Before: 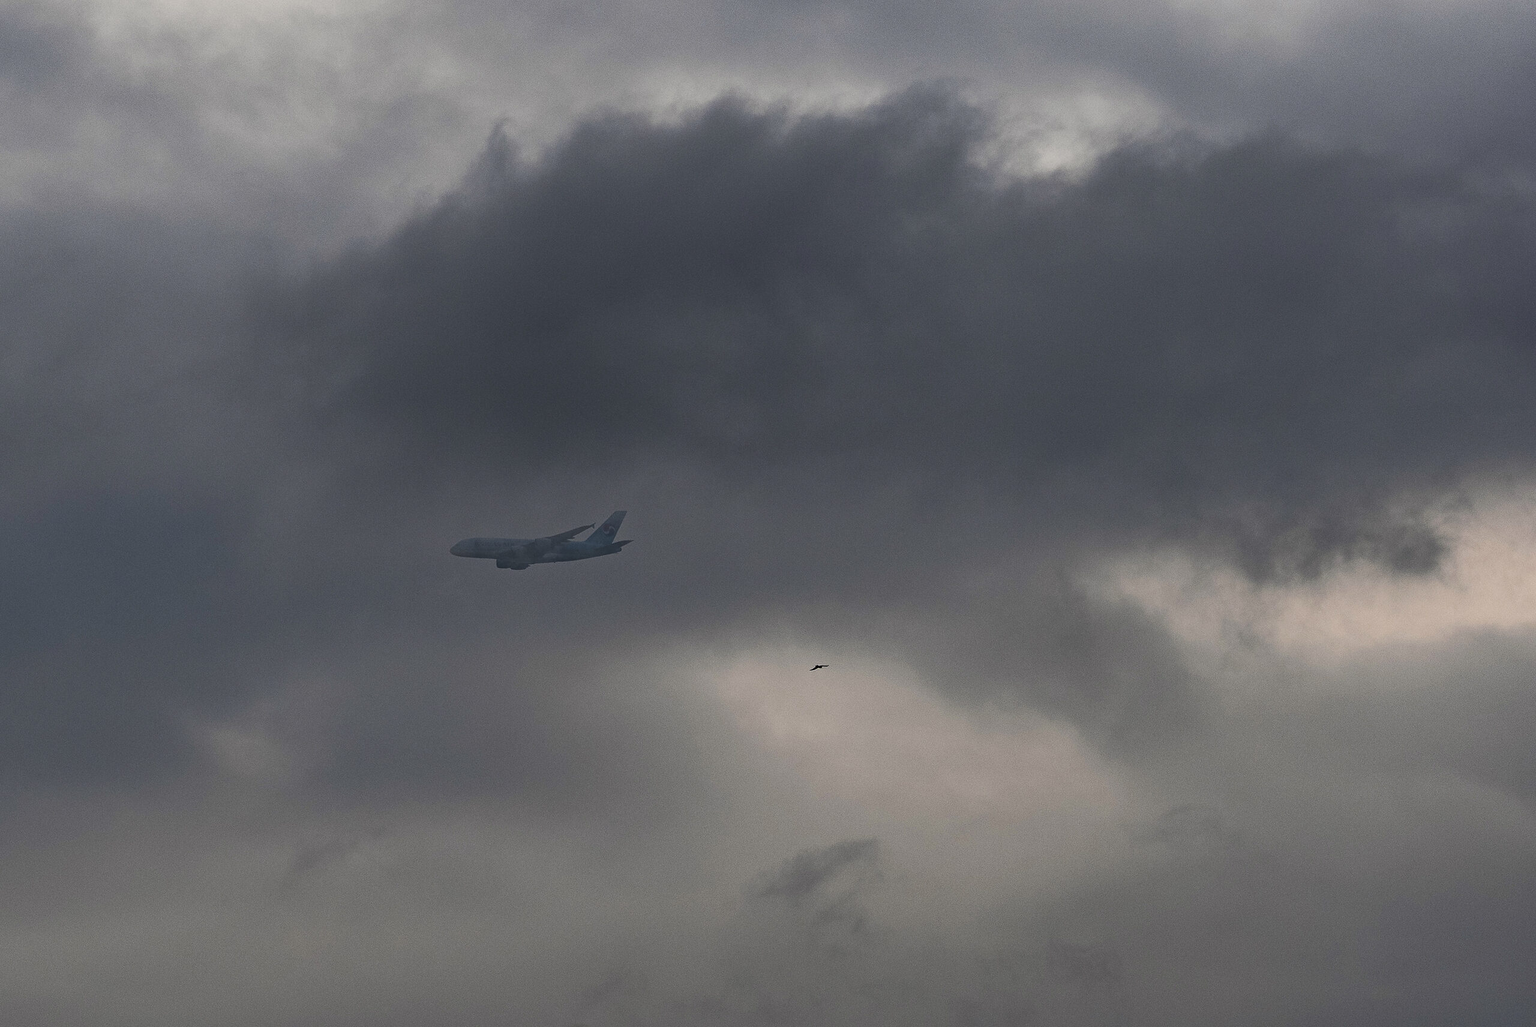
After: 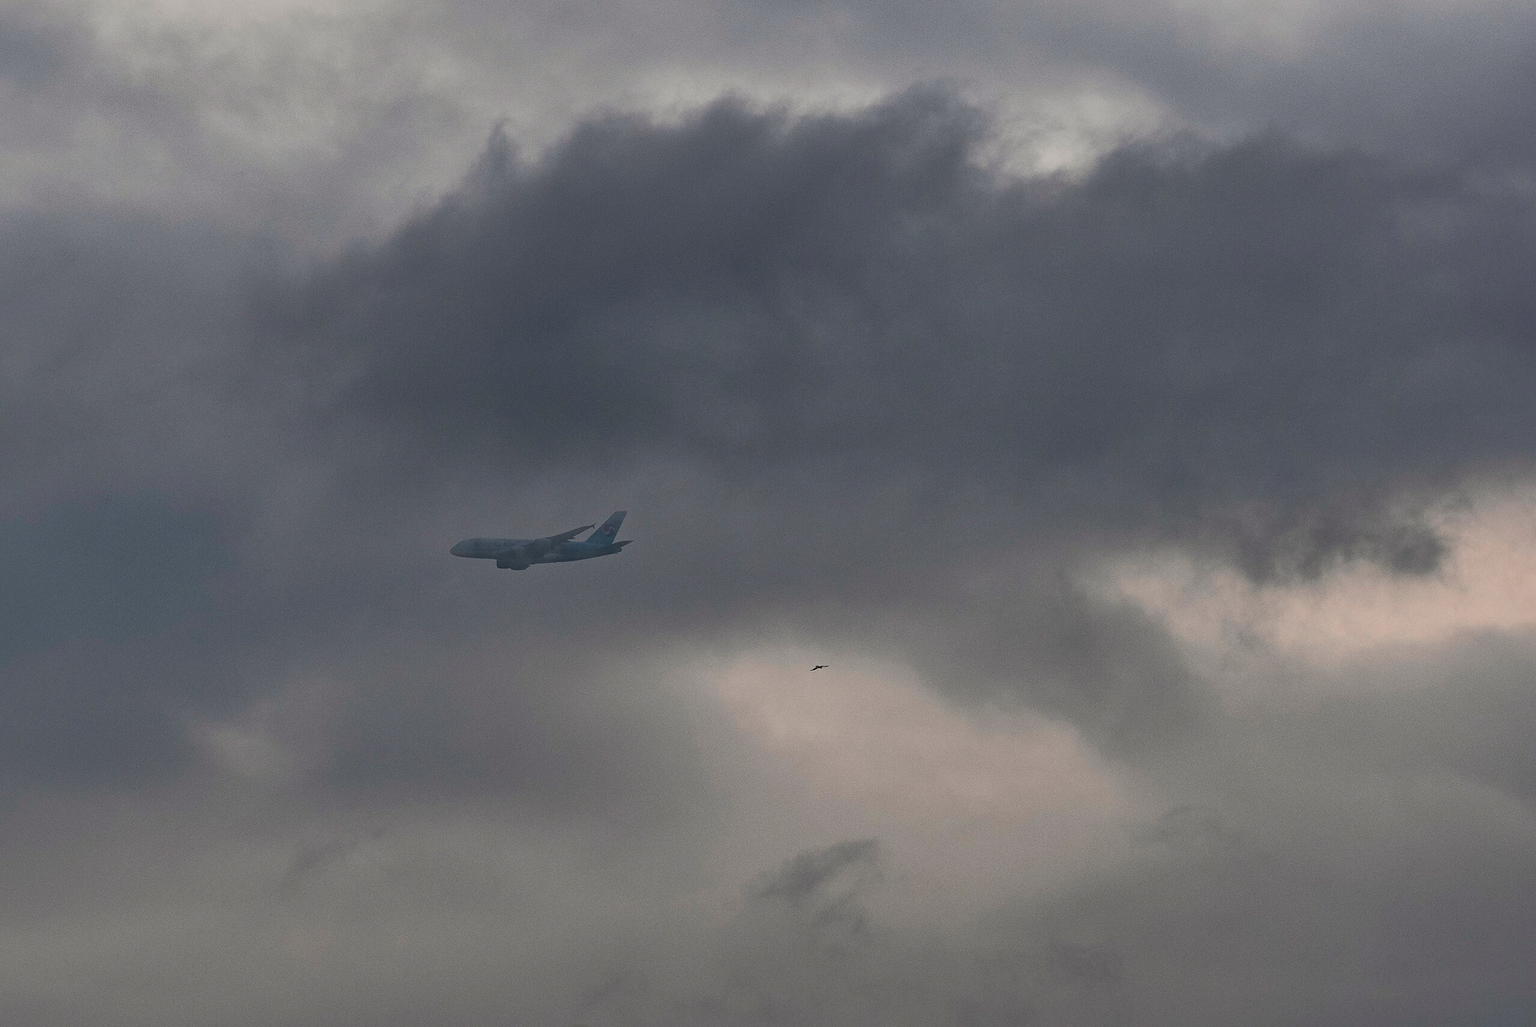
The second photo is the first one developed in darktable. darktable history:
shadows and highlights: on, module defaults
exposure: black level correction 0.001, exposure 0.015 EV, compensate highlight preservation false
haze removal: strength -0.096, adaptive false
